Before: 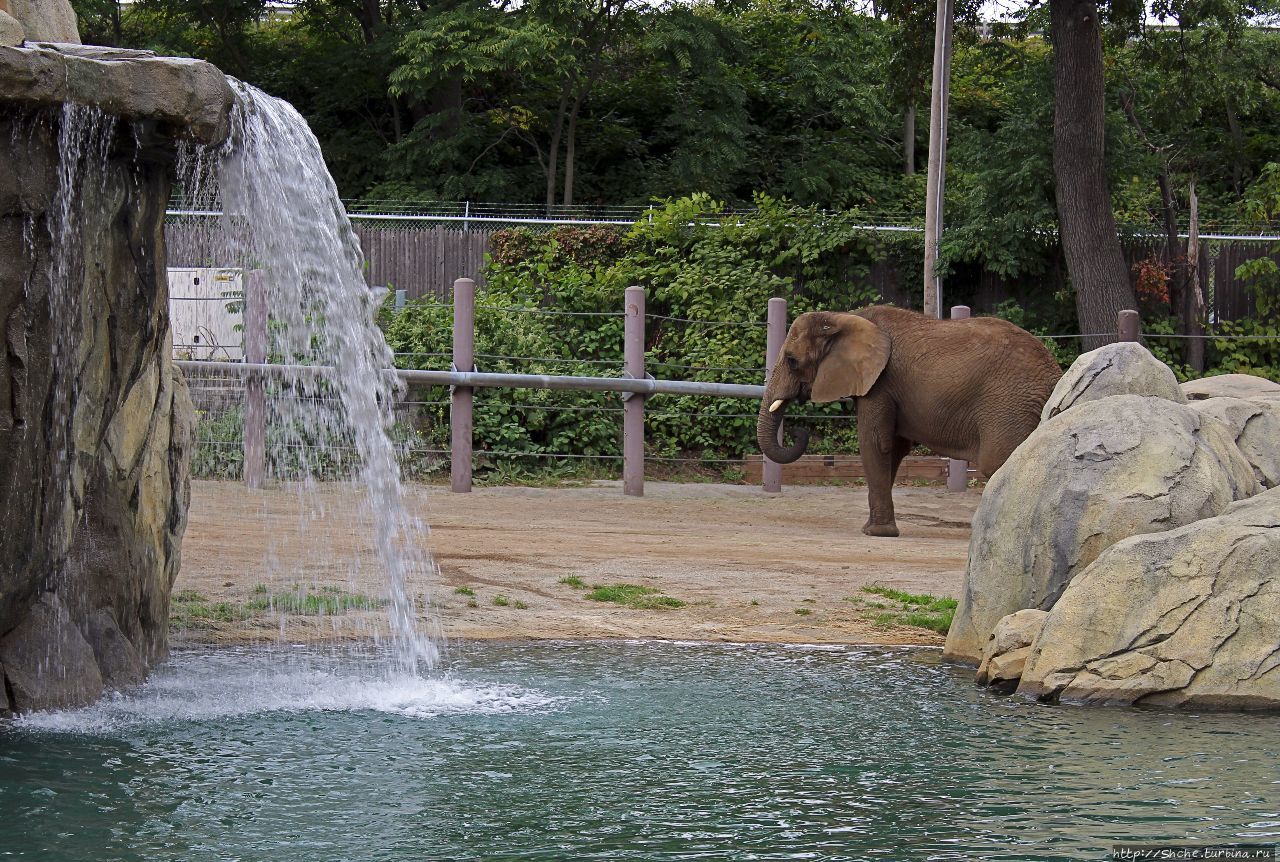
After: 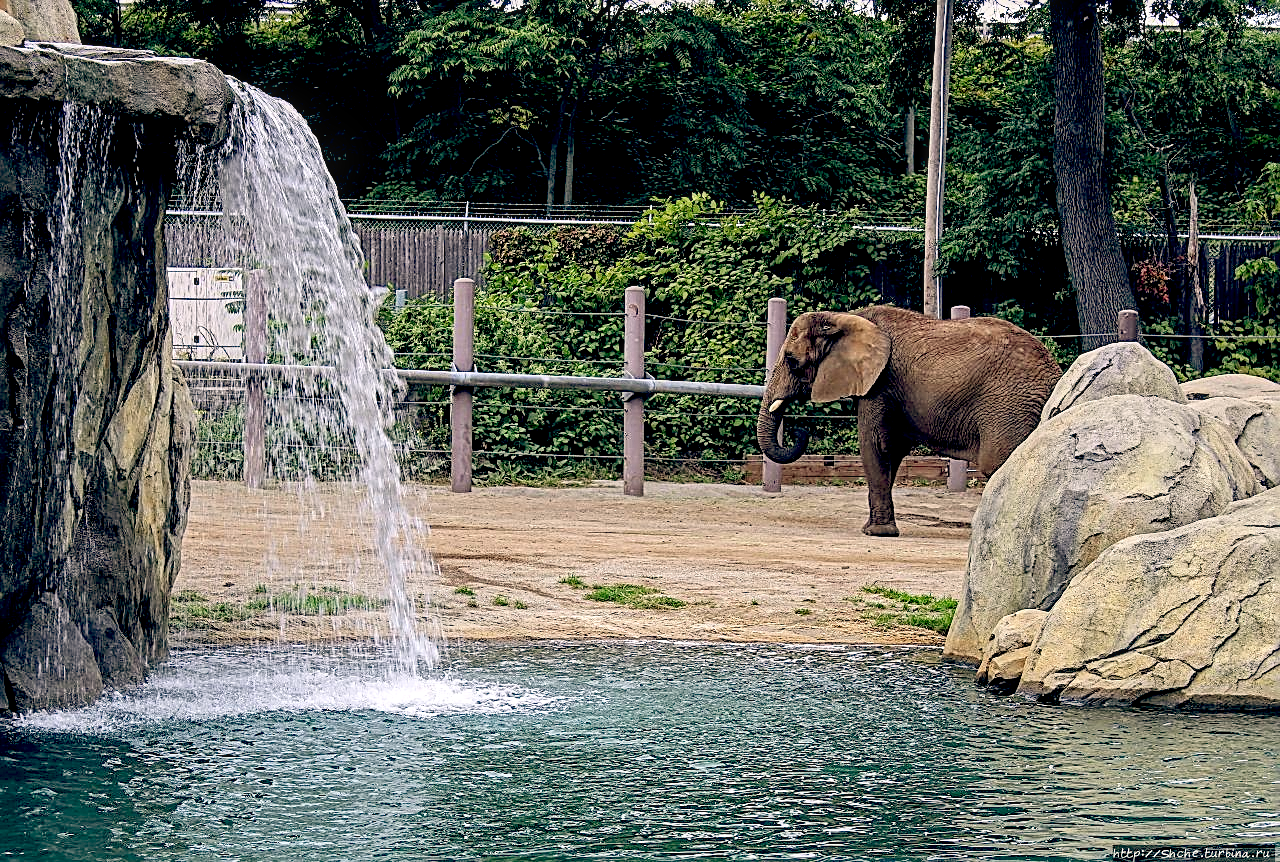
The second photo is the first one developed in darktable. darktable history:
contrast brightness saturation: contrast 0.2, brightness 0.15, saturation 0.14
color balance: lift [0.975, 0.993, 1, 1.015], gamma [1.1, 1, 1, 0.945], gain [1, 1.04, 1, 0.95]
sharpen: amount 0.75
local contrast: detail 142%
